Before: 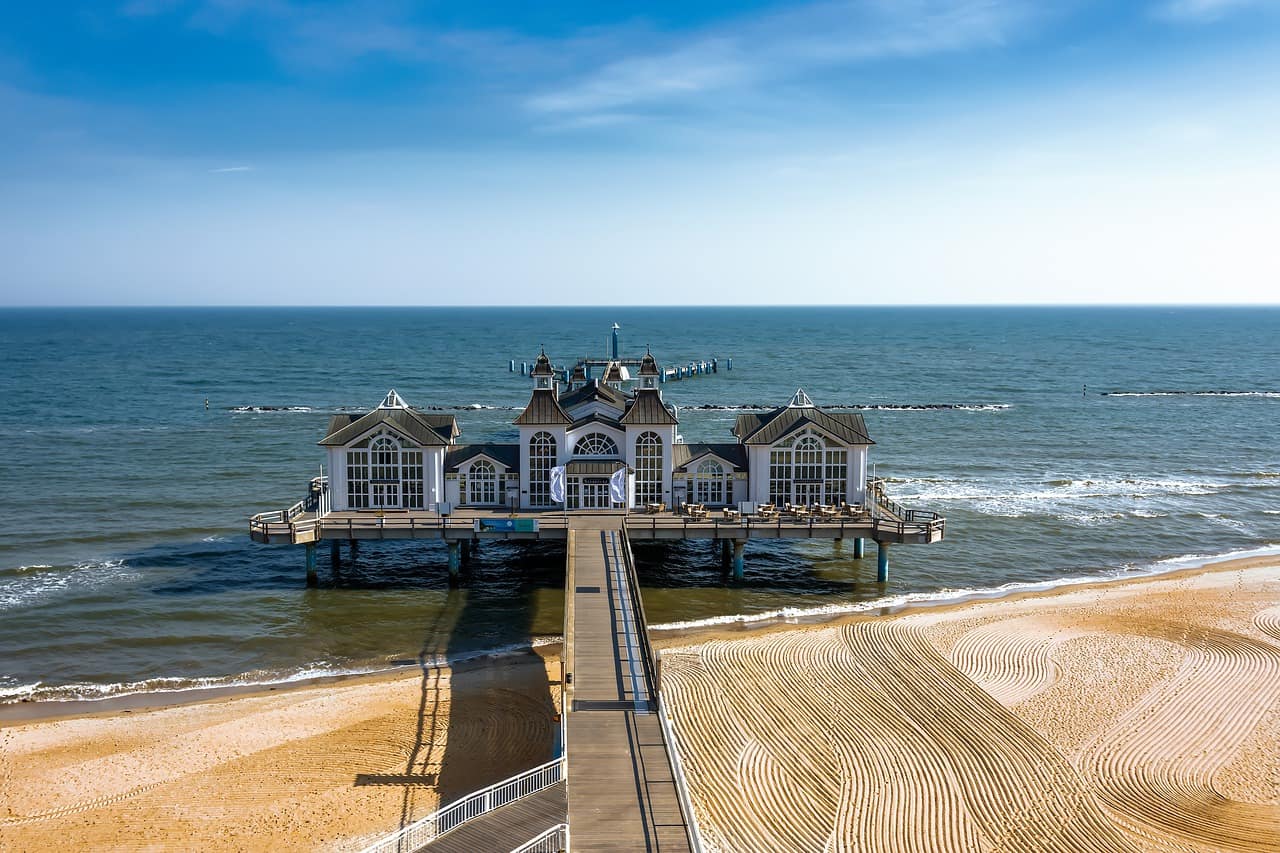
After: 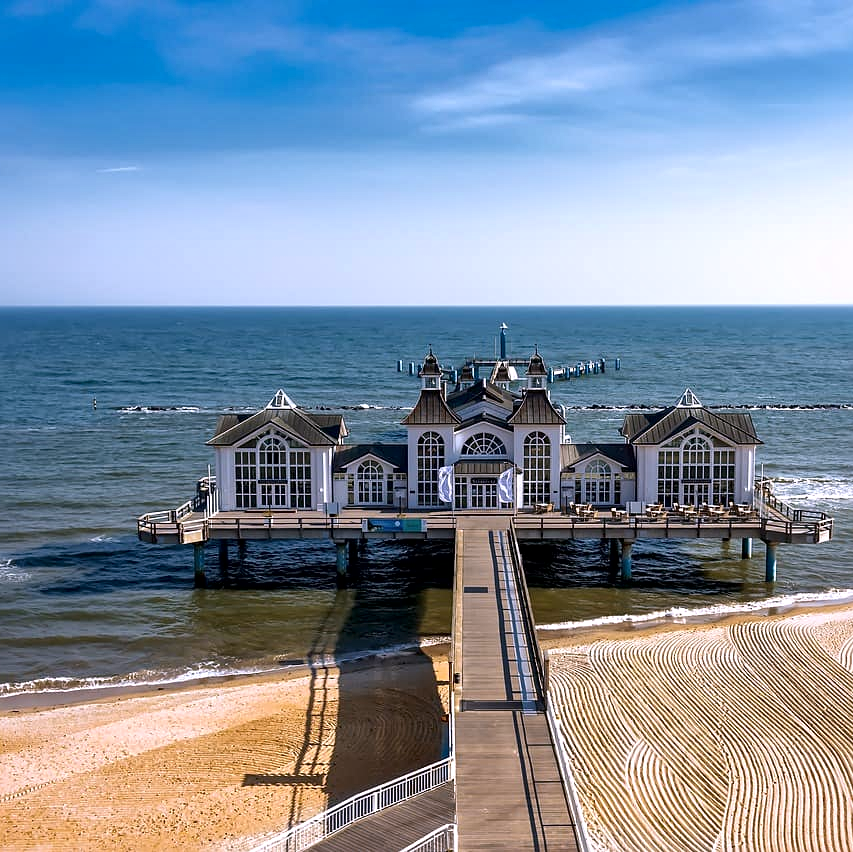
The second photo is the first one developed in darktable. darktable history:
local contrast: mode bilateral grid, contrast 20, coarseness 50, detail 150%, midtone range 0.2
crop and rotate: left 8.786%, right 24.548%
sharpen: amount 0.2
white balance: red 1.05, blue 1.072
